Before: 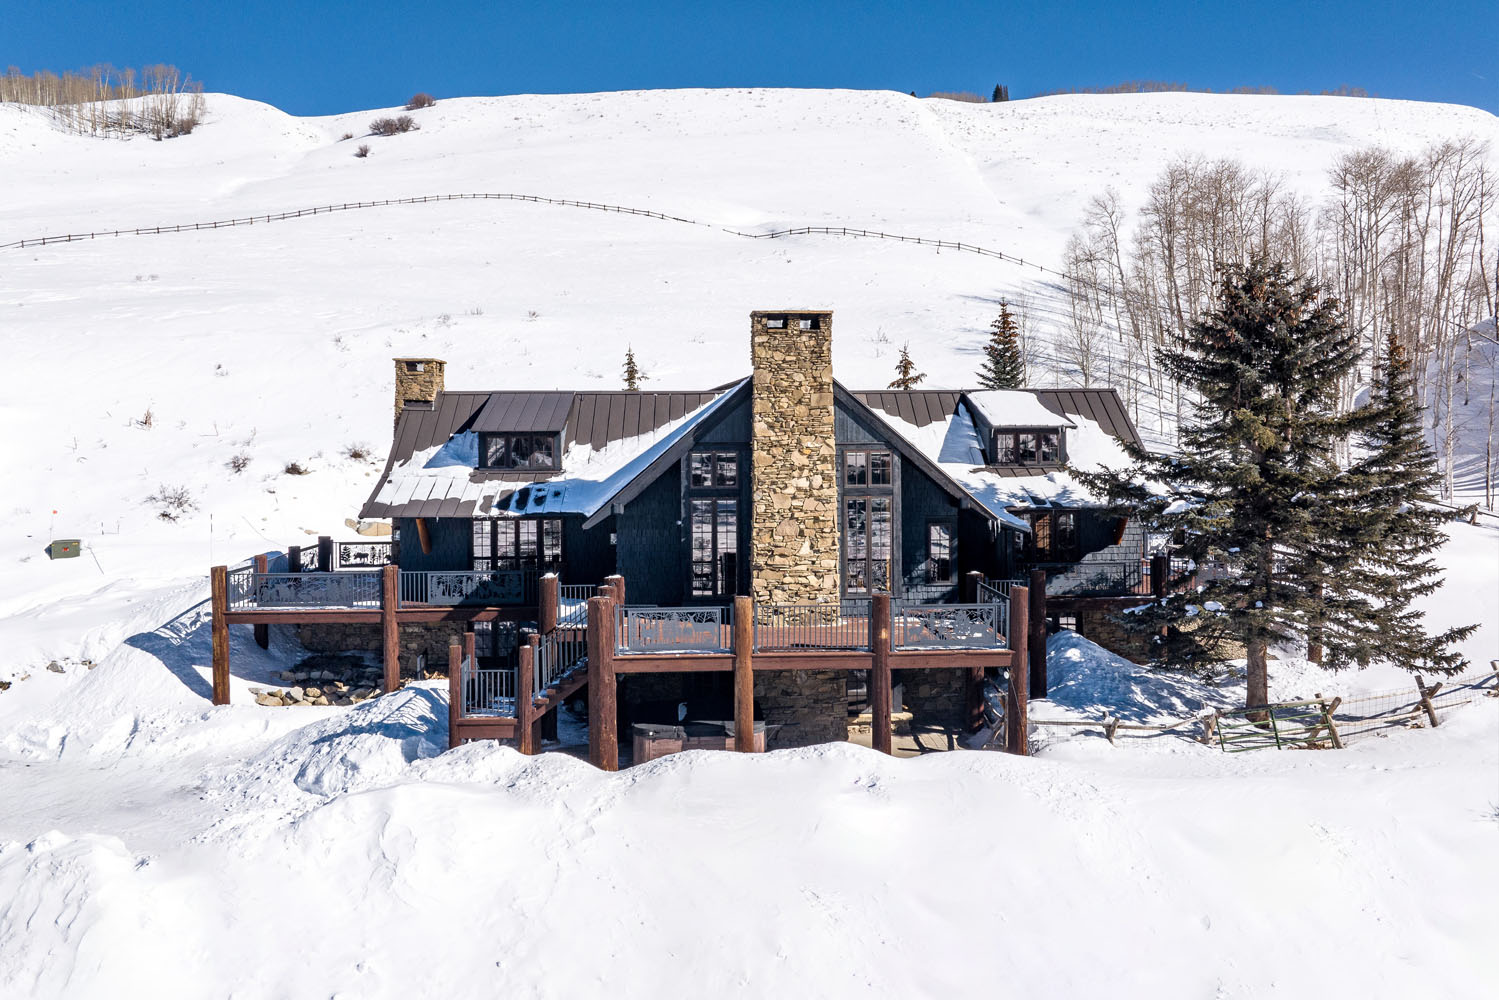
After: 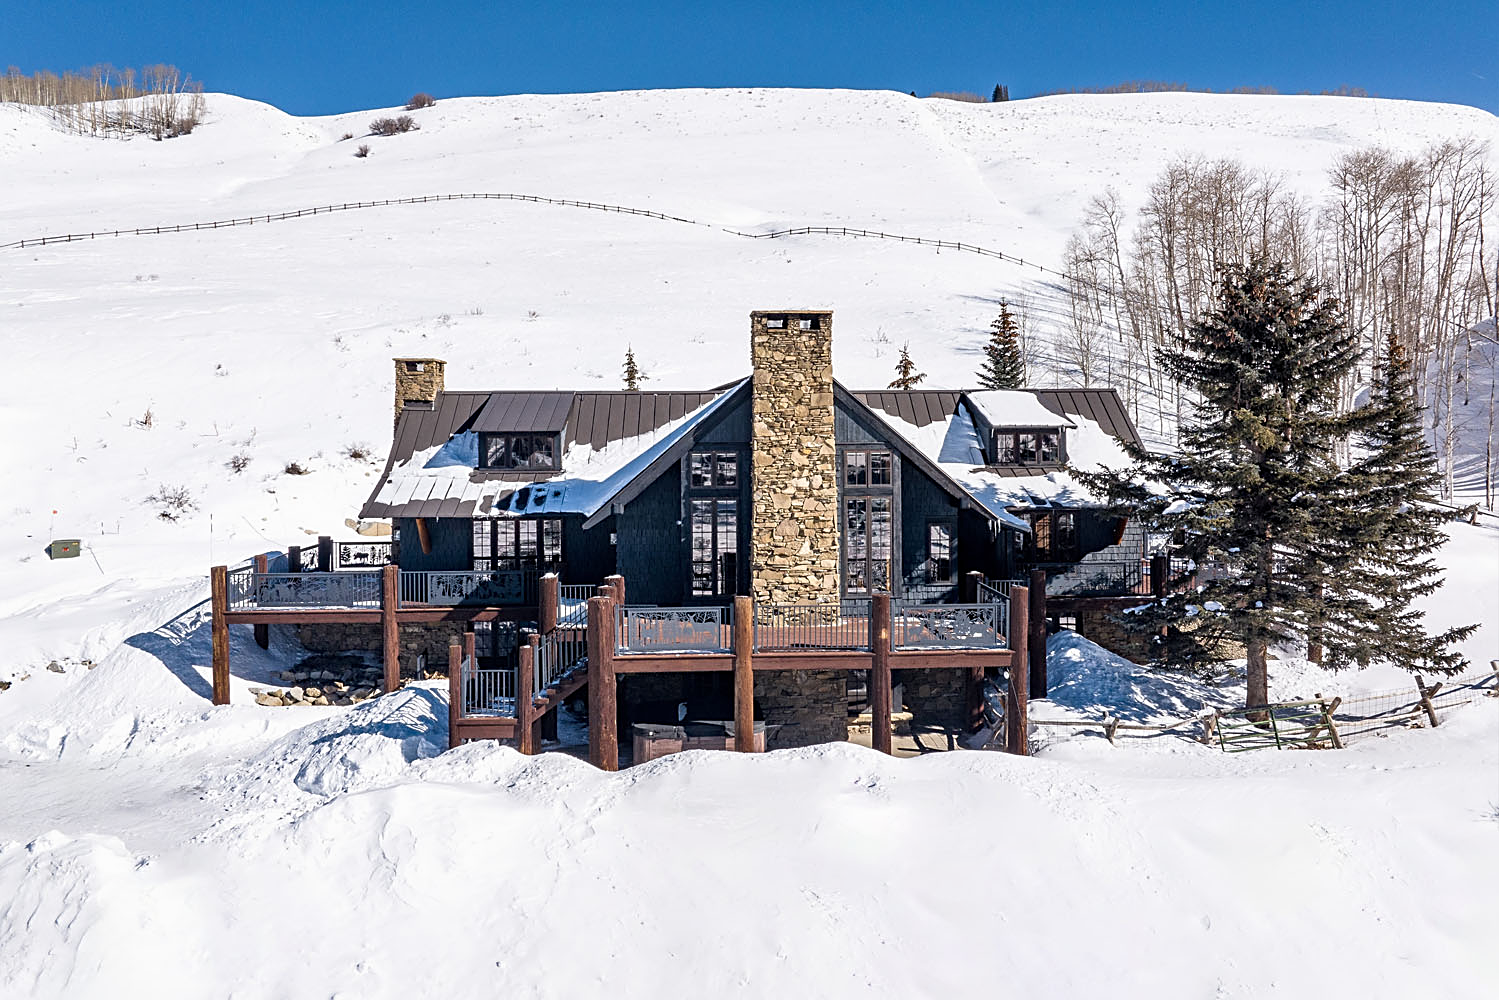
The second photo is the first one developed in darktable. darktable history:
sharpen: on, module defaults
tone equalizer: -7 EV 0.18 EV, -6 EV 0.12 EV, -5 EV 0.08 EV, -4 EV 0.04 EV, -2 EV -0.02 EV, -1 EV -0.04 EV, +0 EV -0.06 EV, luminance estimator HSV value / RGB max
